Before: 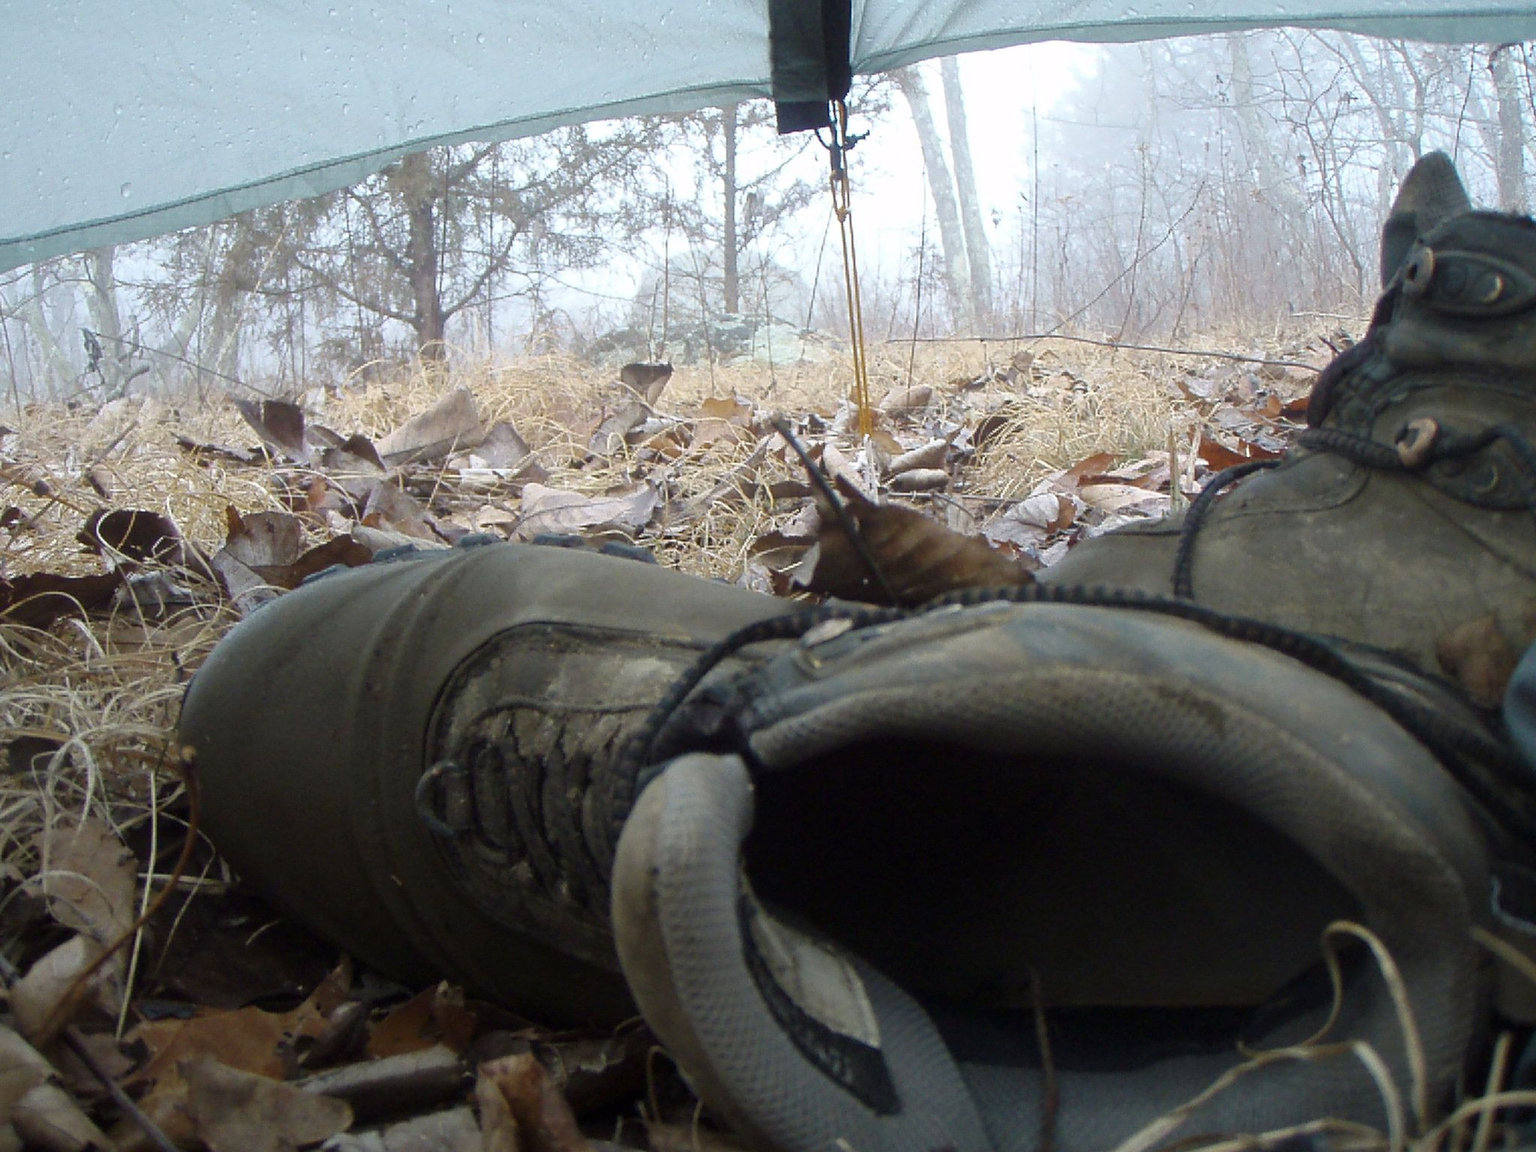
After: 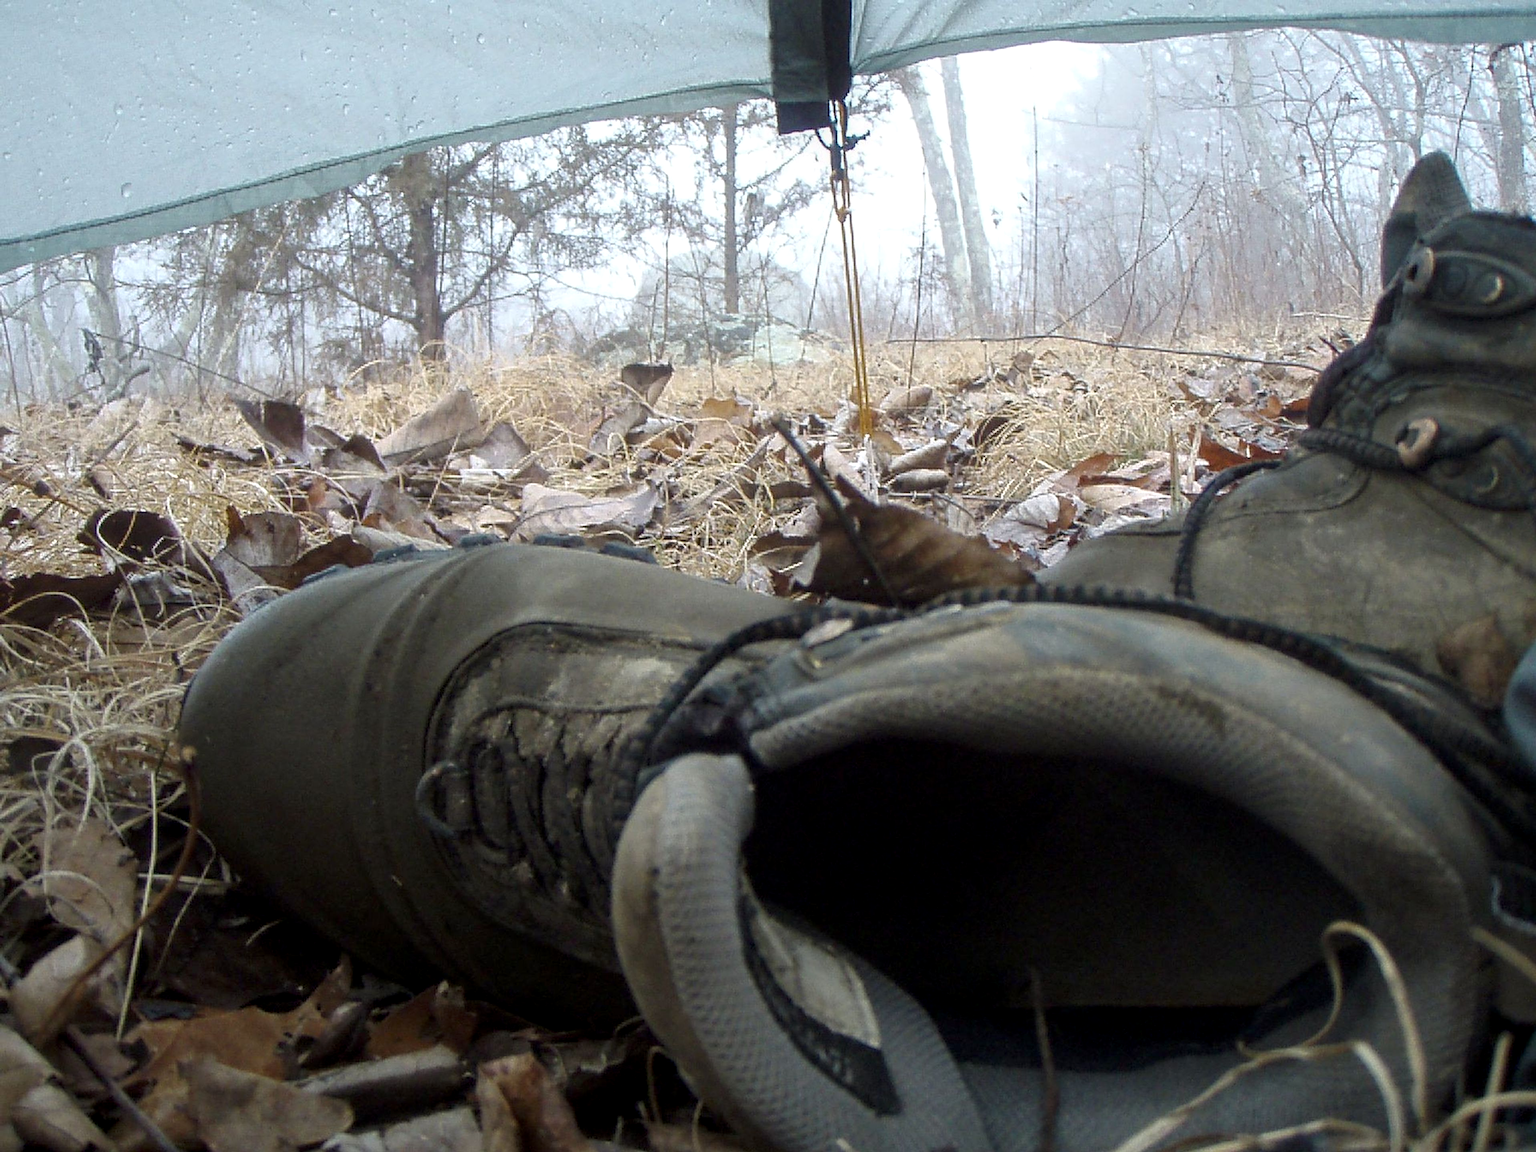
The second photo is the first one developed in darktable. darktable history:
local contrast: detail 130%
color balance rgb: perceptual saturation grading › global saturation -0.079%
sharpen: amount 0.209
